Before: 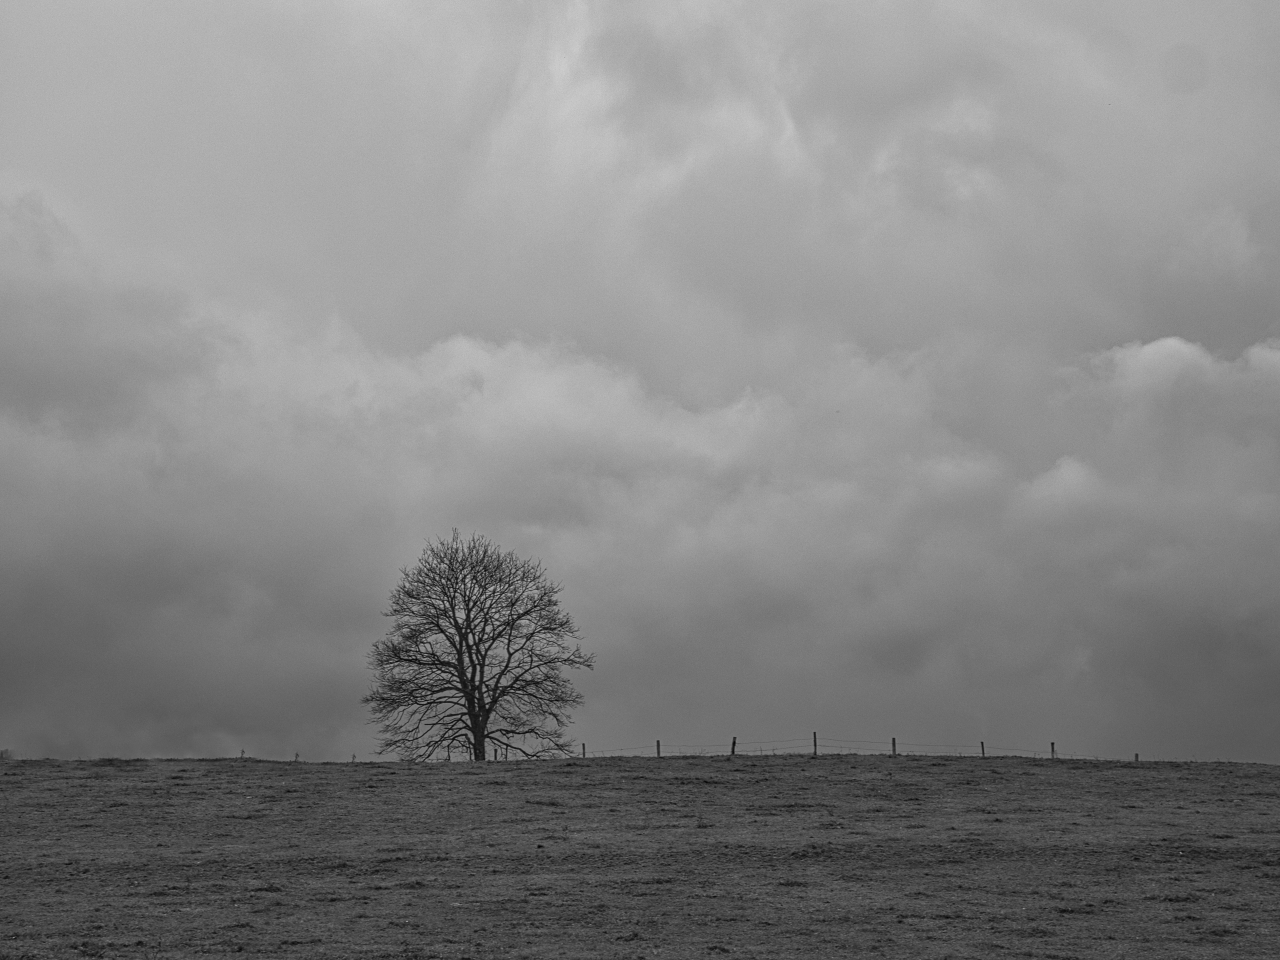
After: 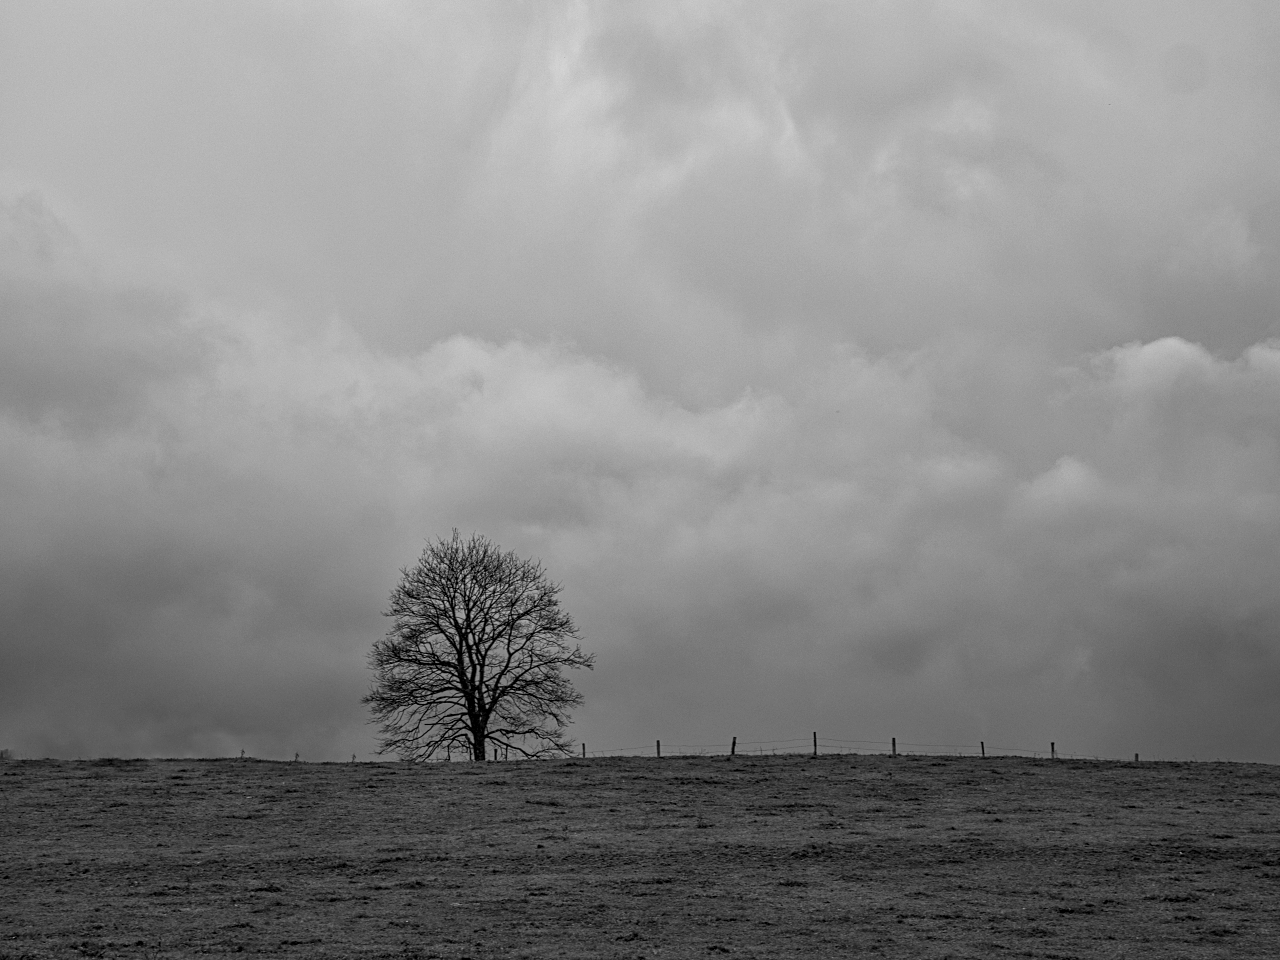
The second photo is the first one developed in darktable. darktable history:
filmic rgb: black relative exposure -14.11 EV, white relative exposure 3.38 EV, hardness 7.94, contrast 0.994
levels: levels [0.062, 0.494, 0.925]
